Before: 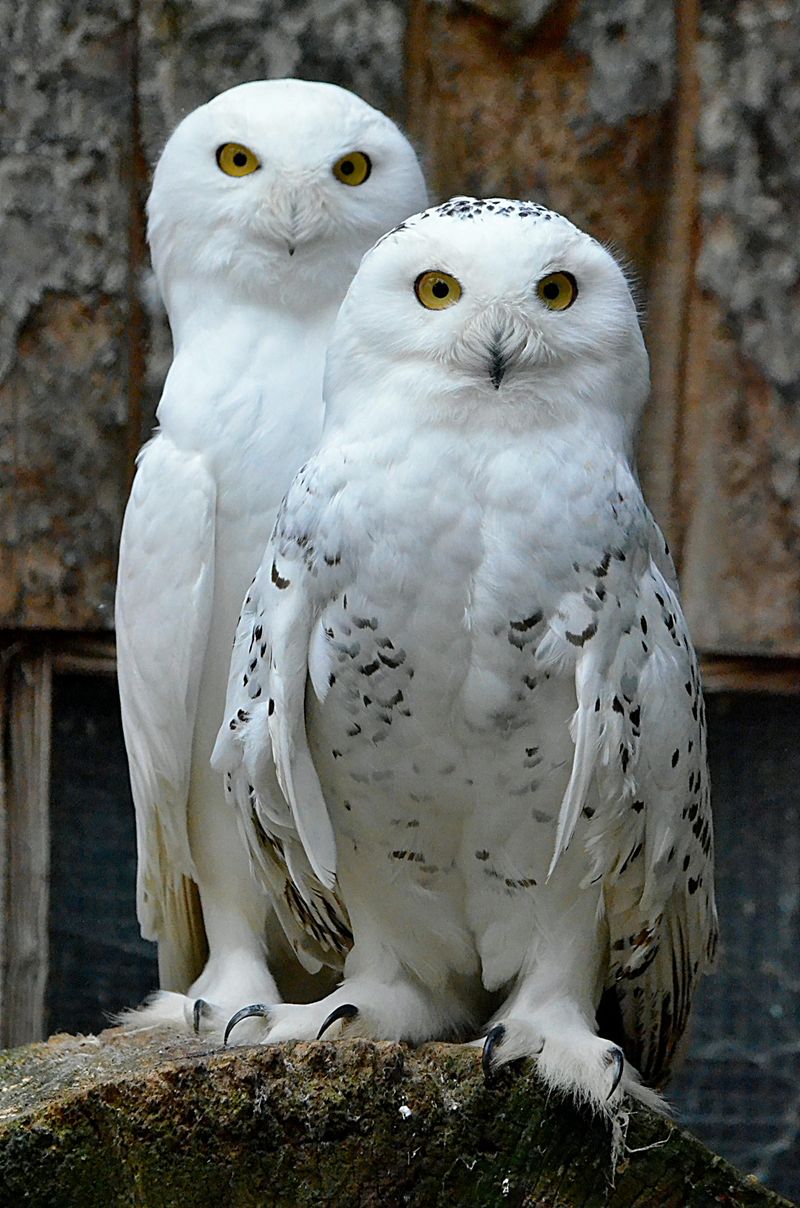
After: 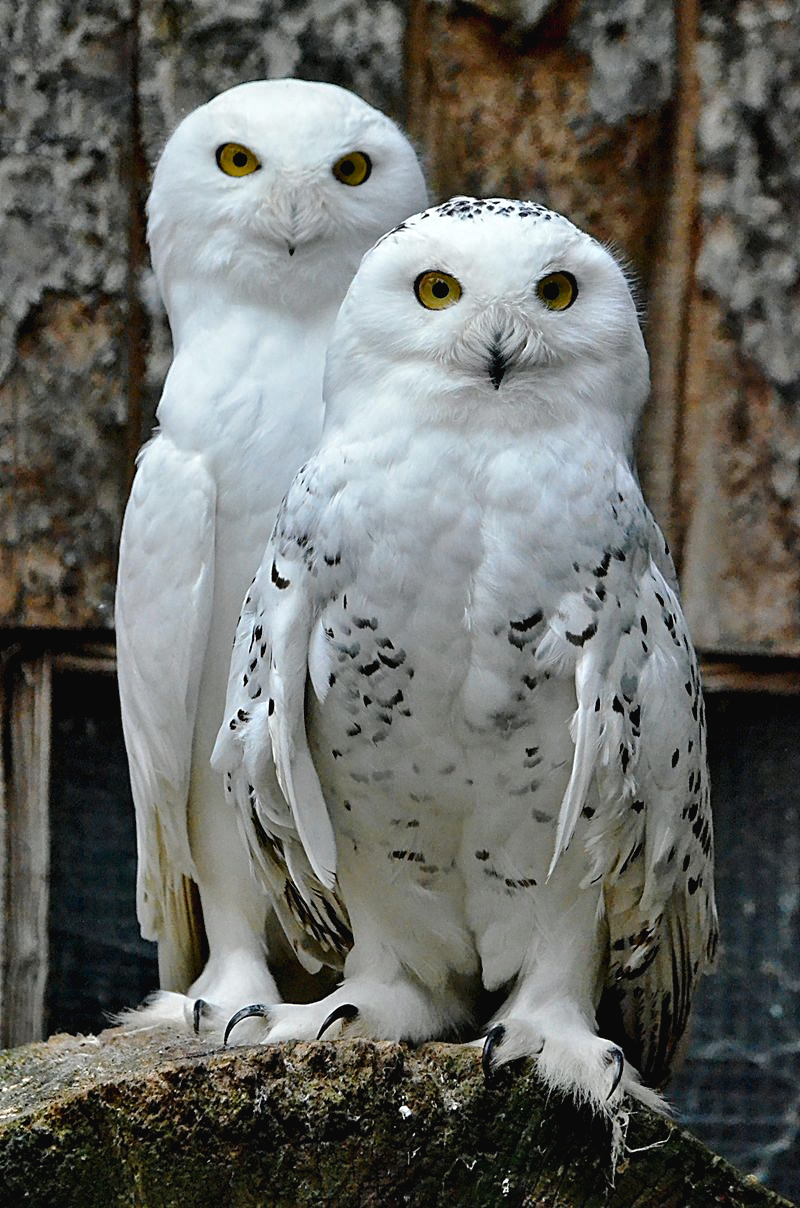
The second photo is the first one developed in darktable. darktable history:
tone curve: curves: ch0 [(0, 0.026) (0.175, 0.178) (0.463, 0.502) (0.796, 0.764) (1, 0.961)]; ch1 [(0, 0) (0.437, 0.398) (0.469, 0.472) (0.505, 0.504) (0.553, 0.552) (1, 1)]; ch2 [(0, 0) (0.505, 0.495) (0.579, 0.579) (1, 1)], preserve colors none
contrast equalizer: y [[0.545, 0.572, 0.59, 0.59, 0.571, 0.545], [0.5 ×6], [0.5 ×6], [0 ×6], [0 ×6]]
